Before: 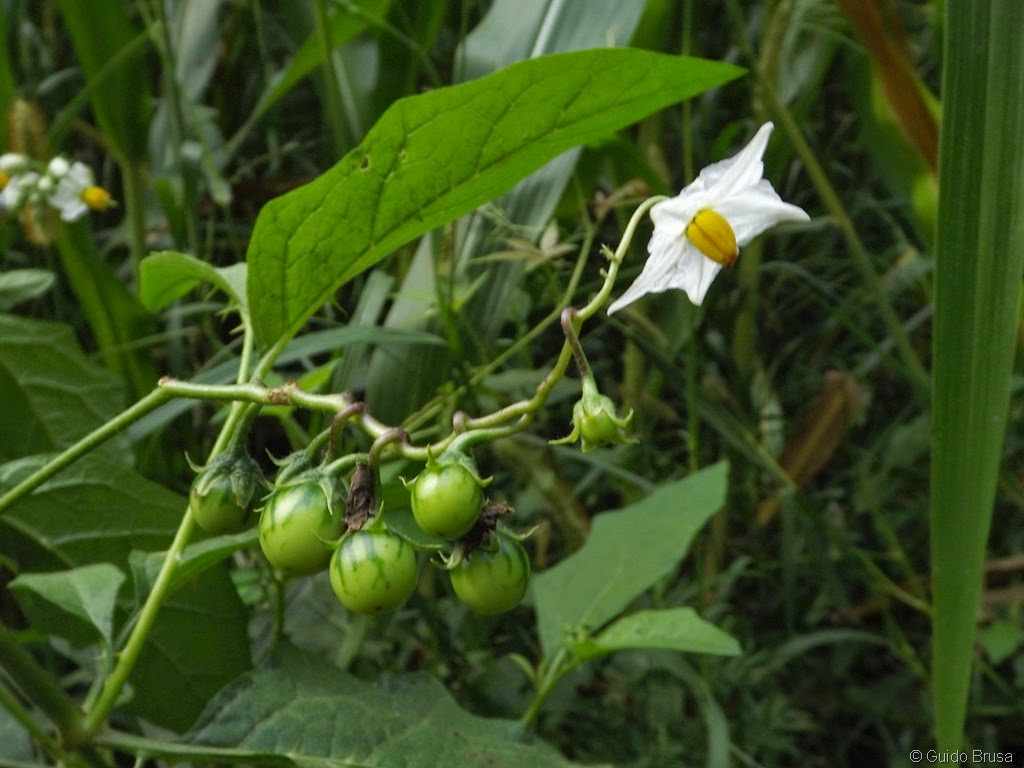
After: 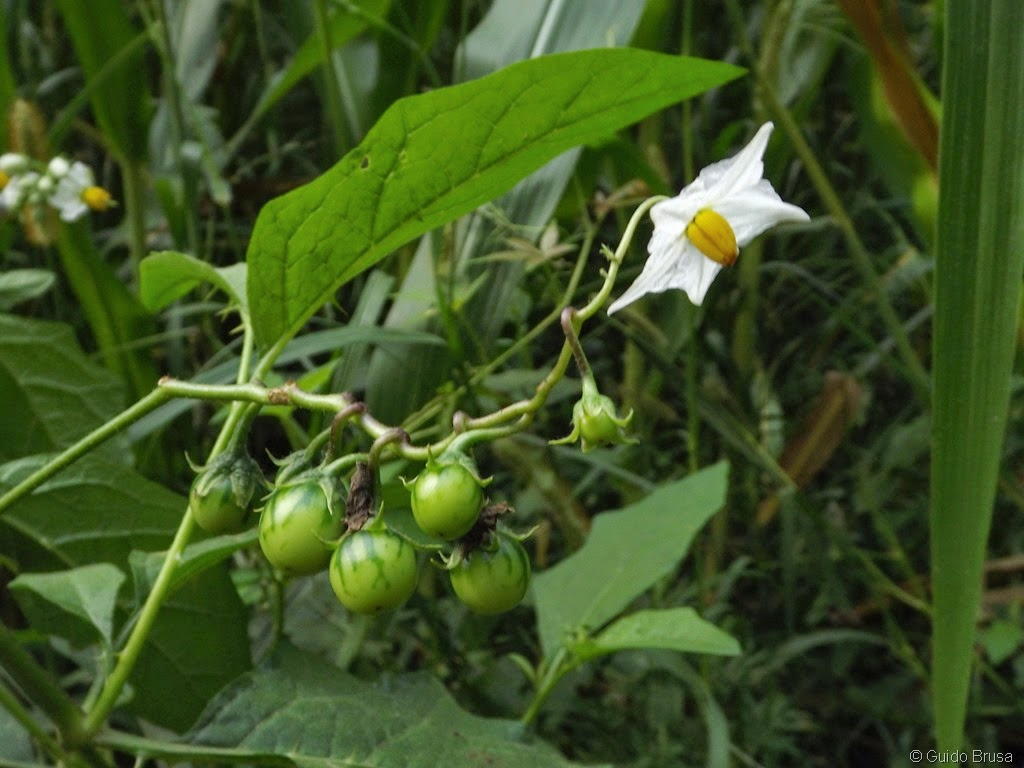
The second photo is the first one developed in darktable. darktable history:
shadows and highlights: radius 336.48, shadows 28.53, soften with gaussian
